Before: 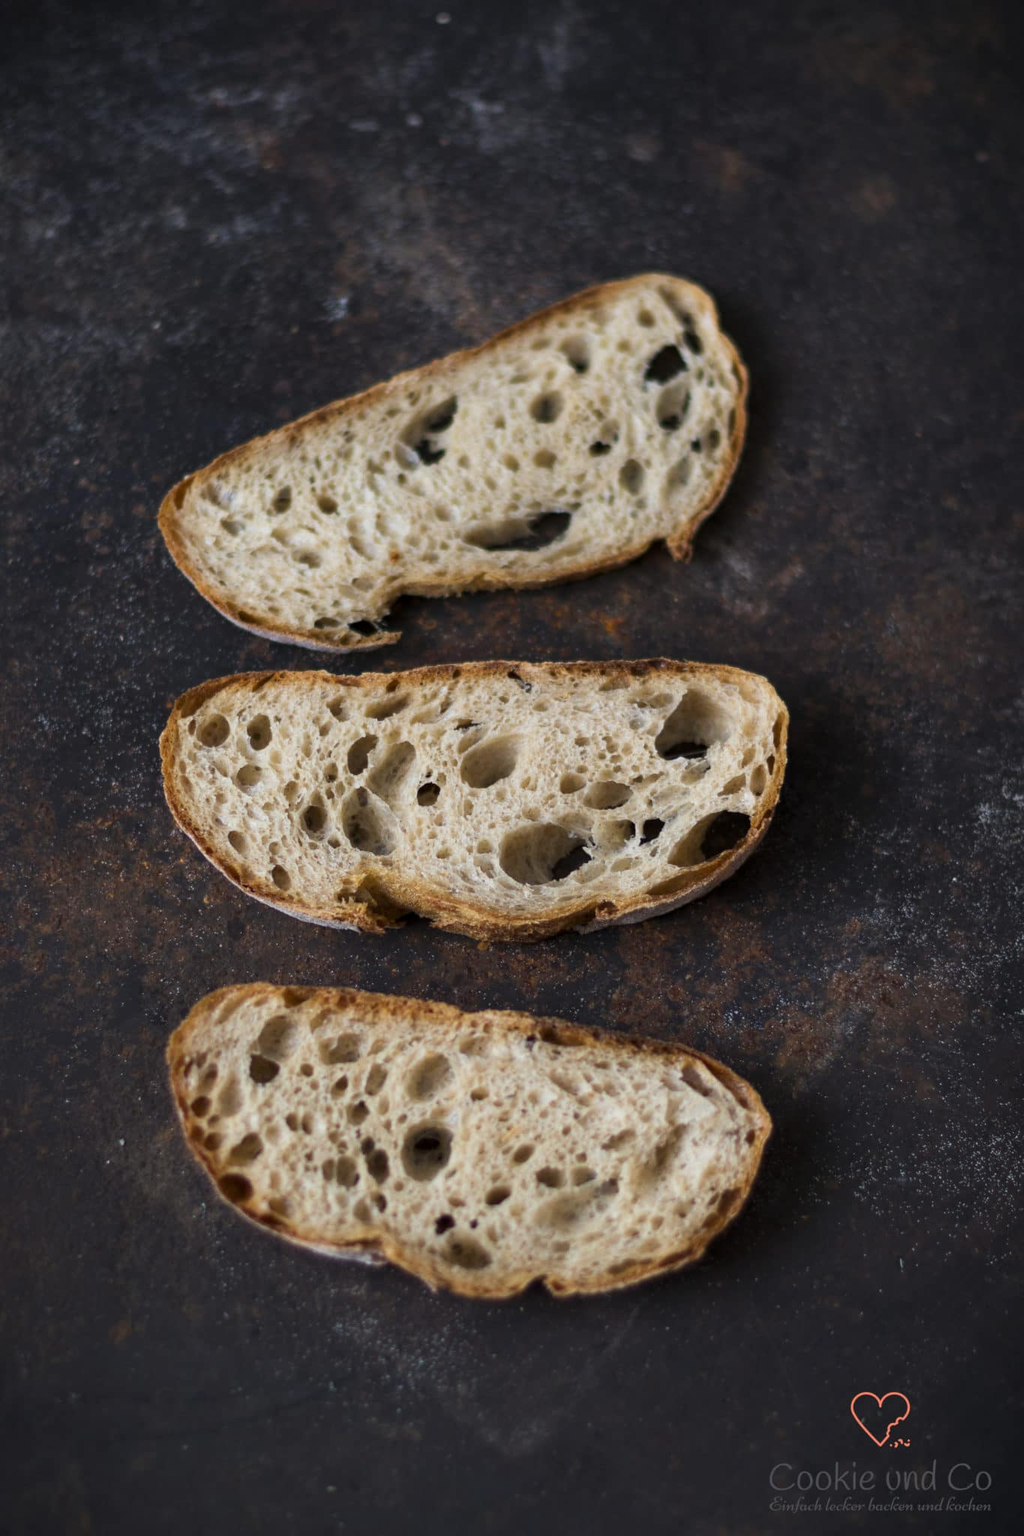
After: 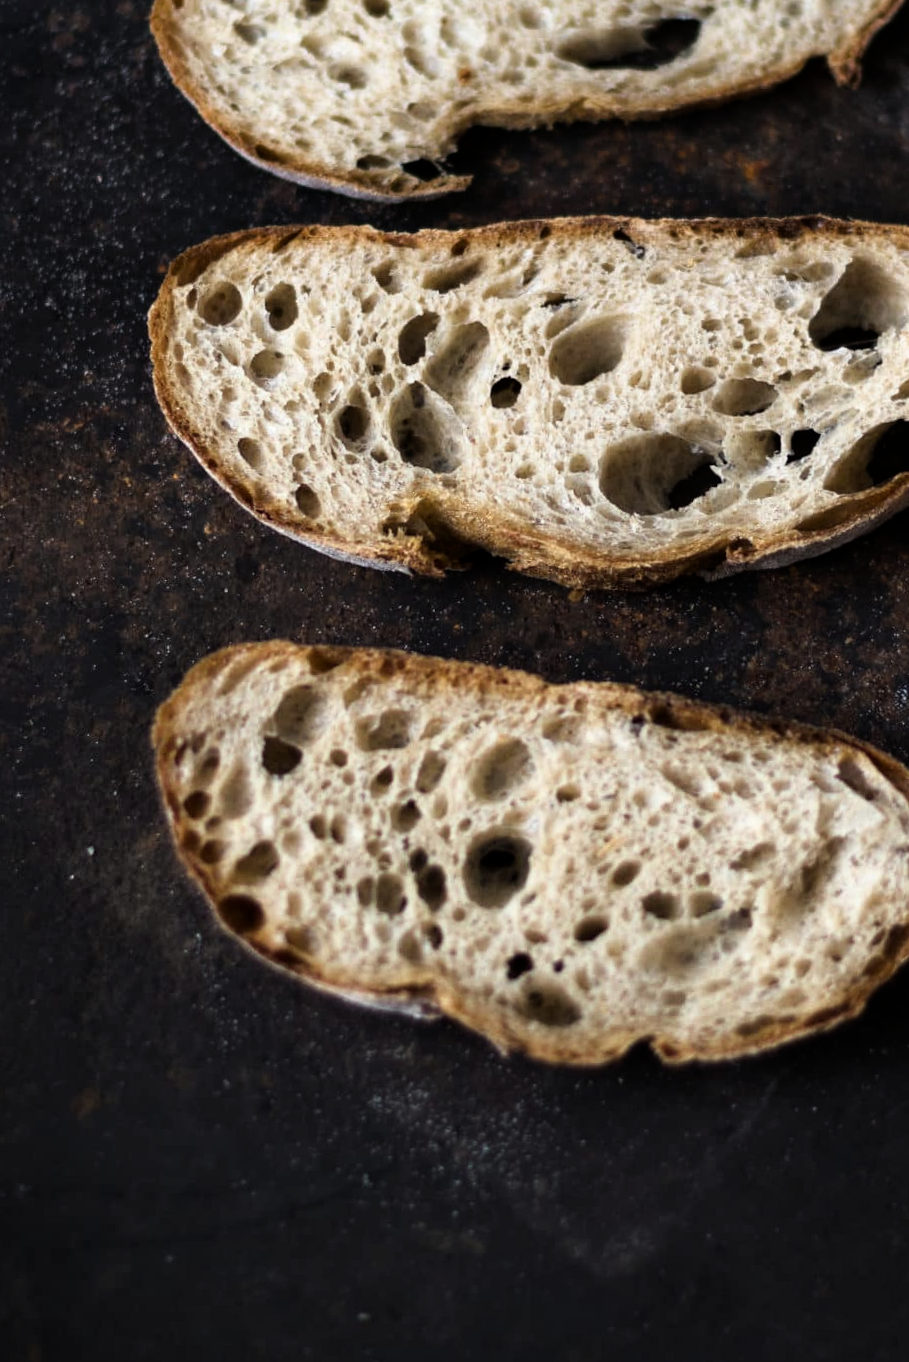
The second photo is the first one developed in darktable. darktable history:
crop and rotate: angle -0.775°, left 3.866%, top 32.123%, right 28.144%
filmic rgb: black relative exposure -8 EV, white relative exposure 2.18 EV, hardness 6.92, iterations of high-quality reconstruction 0
exposure: exposure -0.047 EV, compensate highlight preservation false
